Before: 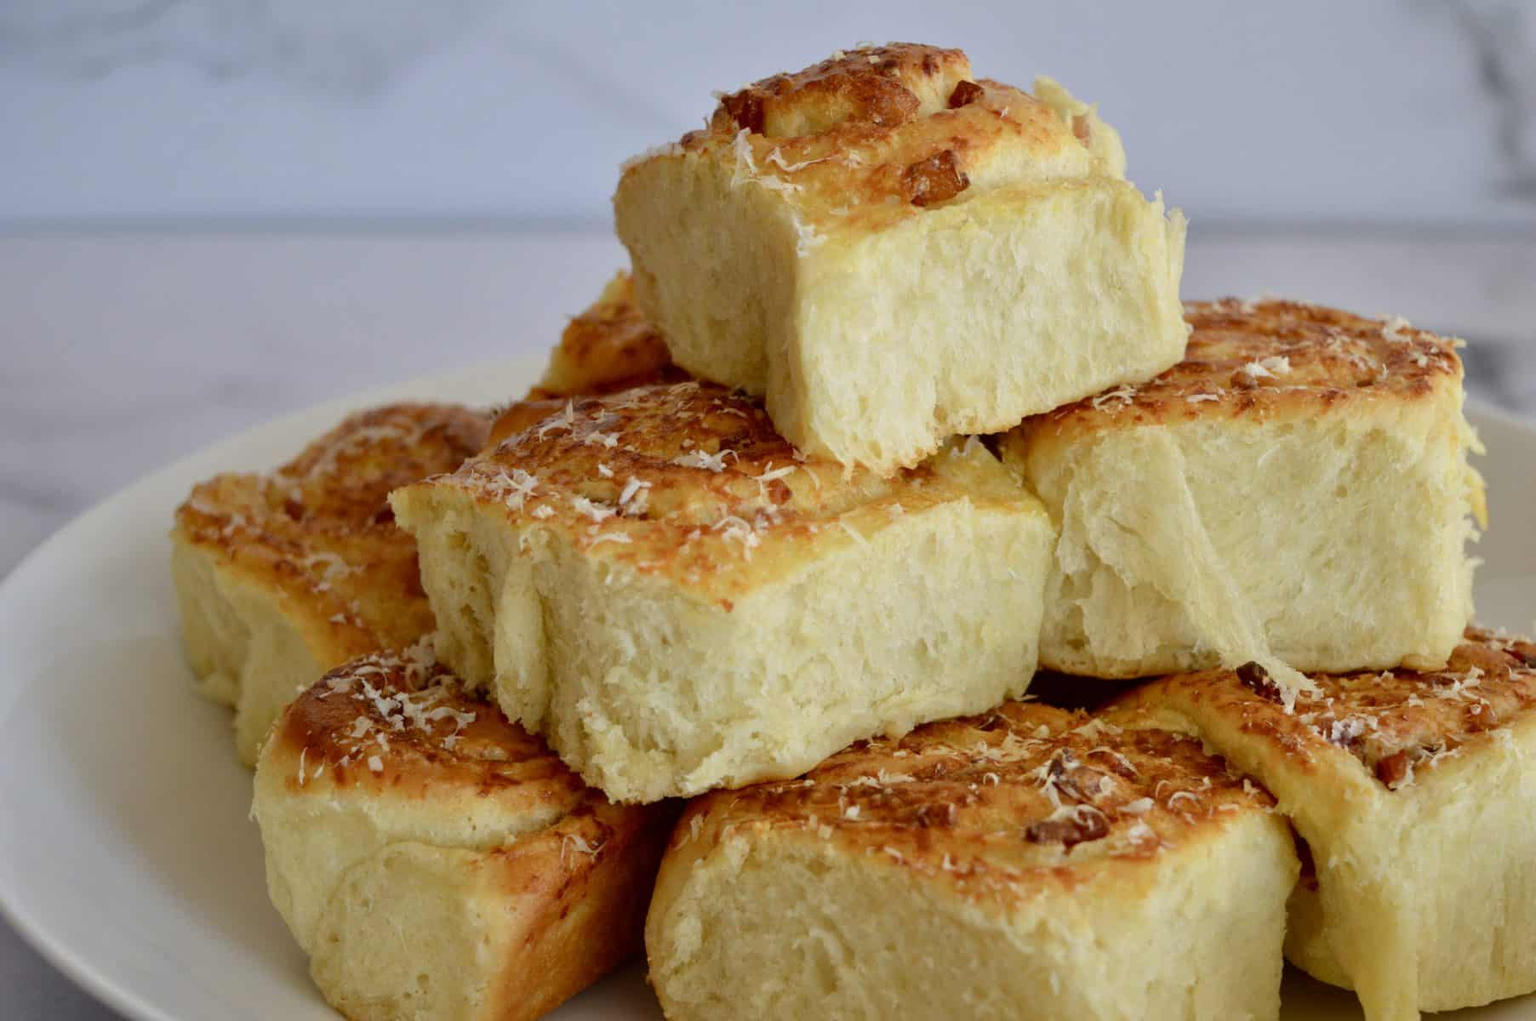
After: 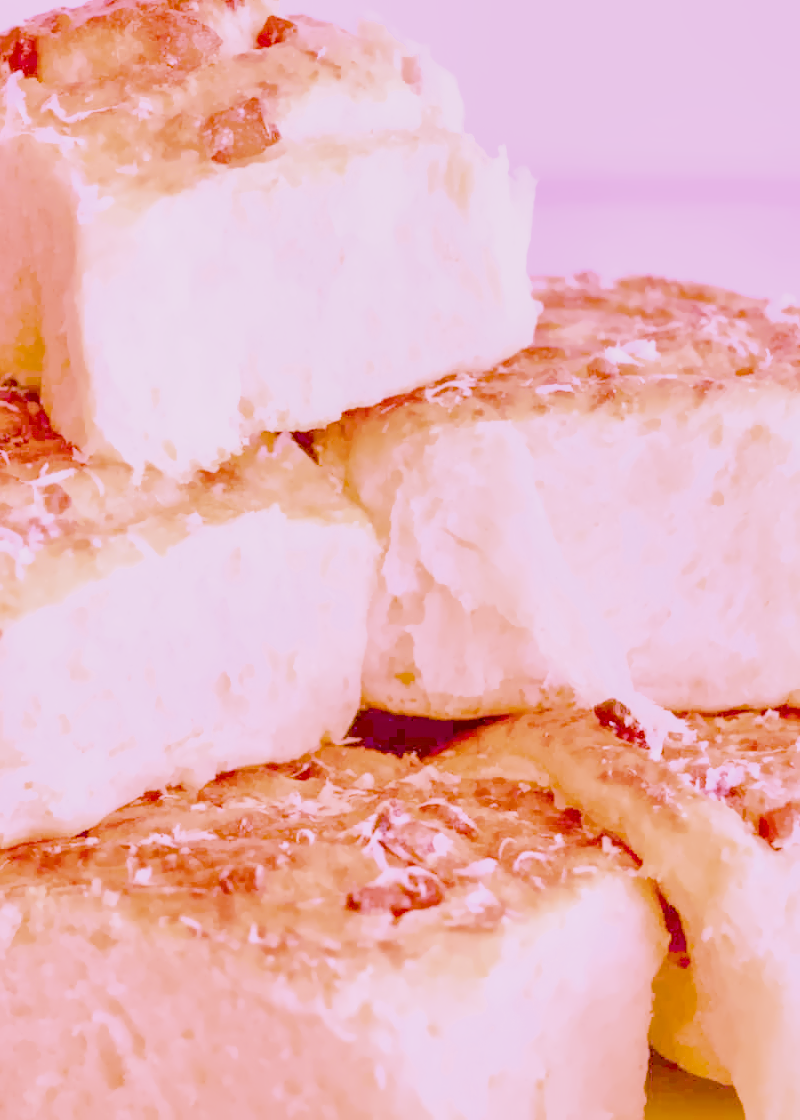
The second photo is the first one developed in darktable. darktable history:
filmic rgb "scene-referred default": black relative exposure -7.65 EV, white relative exposure 4.56 EV, hardness 3.61
crop: left 47.628%, top 6.643%, right 7.874%
raw chromatic aberrations: on, module defaults
color balance rgb: perceptual saturation grading › global saturation 25%, global vibrance 20%
highlight reconstruction: method reconstruct color, iterations 1, diameter of reconstruction 64 px
hot pixels: on, module defaults
lens correction: scale 1.01, crop 1, focal 85, aperture 2.8, distance 7.77, camera "Canon EOS RP", lens "Canon RF 85mm F2 MACRO IS STM"
tone equalizer "mask blending: all purposes": on, module defaults
exposure: black level correction 0.001, exposure 0.955 EV, compensate exposure bias true, compensate highlight preservation false
haze removal: compatibility mode true, adaptive false
tone curve: curves: ch0 [(0, 0) (0.915, 0.89) (1, 1)]
shadows and highlights: shadows 25, highlights -25
white balance: red 1.865, blue 1.754
denoise (profiled): preserve shadows 1.11, scattering 0.121, a [-1, 0, 0], b [0, 0, 0], y [[0.5 ×7] ×4, [0.507, 0.516, 0.526, 0.531, 0.526, 0.516, 0.507], [0.5 ×7]], compensate highlight preservation false
local contrast: detail 130%
